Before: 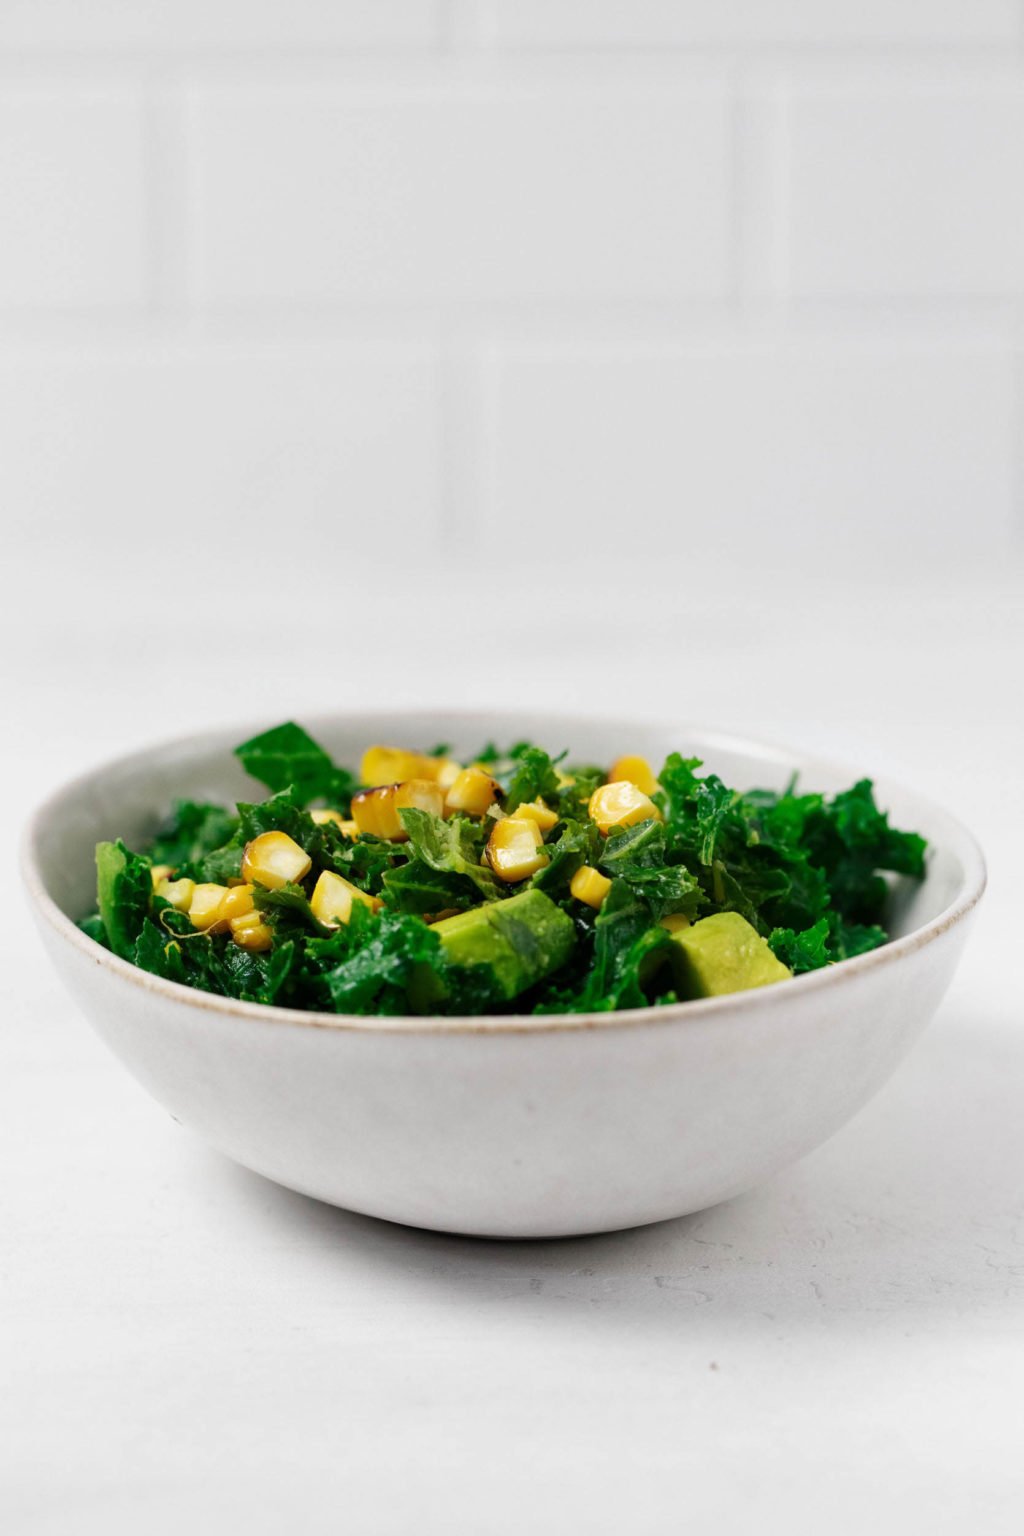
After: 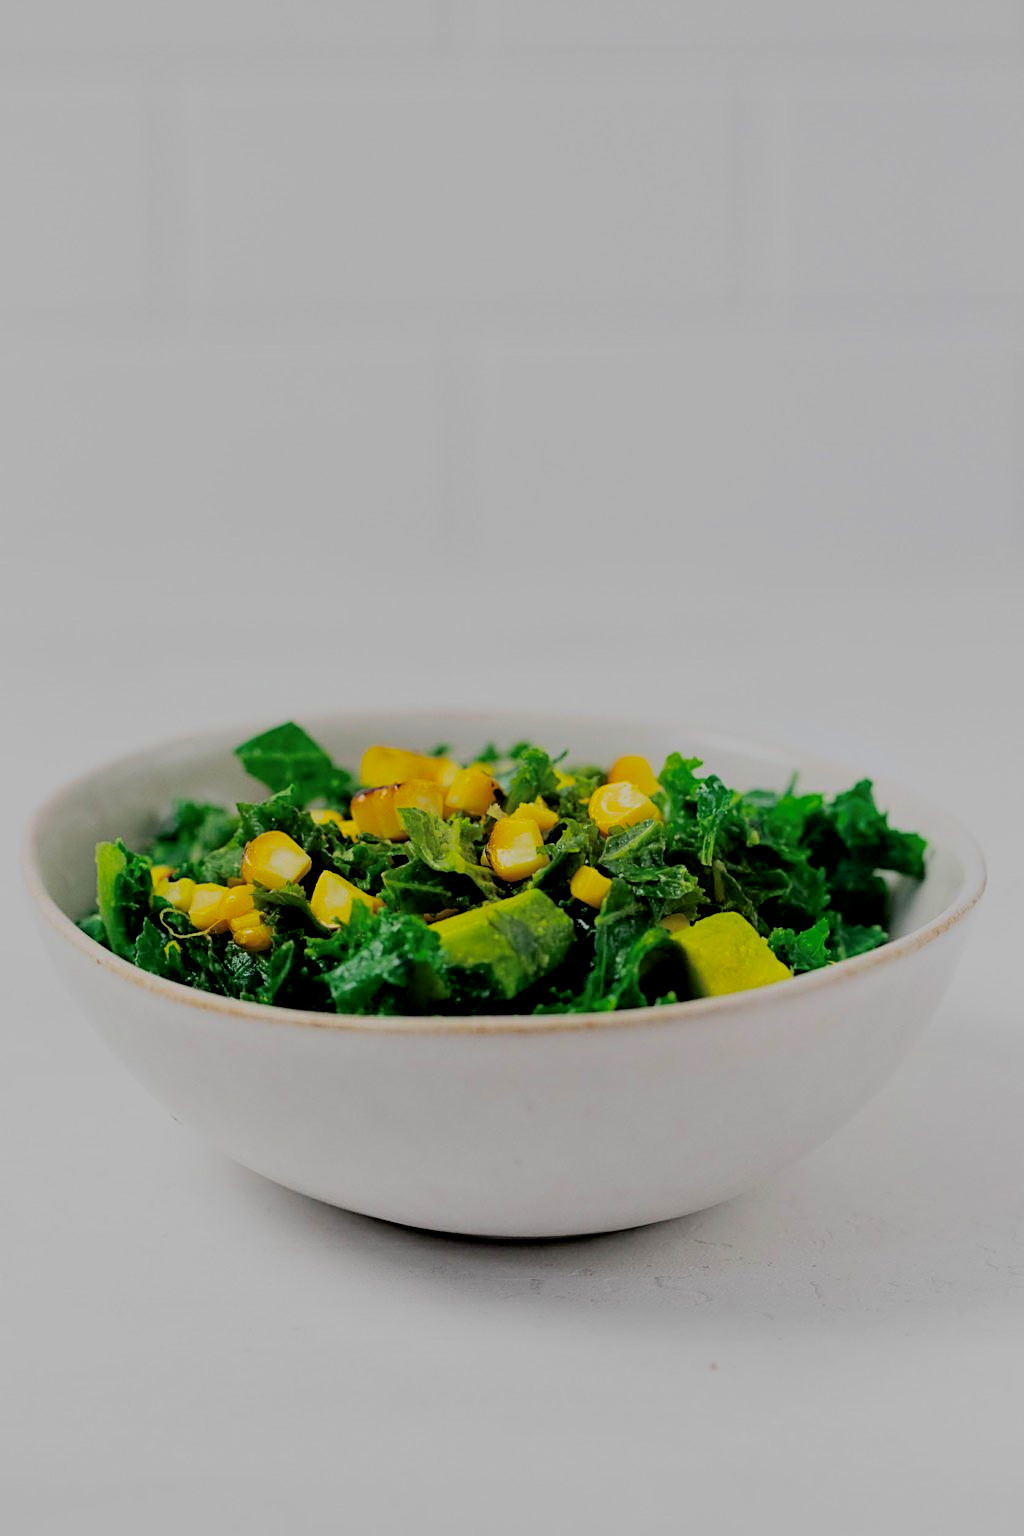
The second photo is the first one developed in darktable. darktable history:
sharpen: on, module defaults
filmic rgb: middle gray luminance 3.23%, black relative exposure -5.97 EV, white relative exposure 6.32 EV, threshold 5.99 EV, dynamic range scaling 22.4%, target black luminance 0%, hardness 2.33, latitude 46.53%, contrast 0.774, highlights saturation mix 98.57%, shadows ↔ highlights balance 0.195%, color science v6 (2022), enable highlight reconstruction true
